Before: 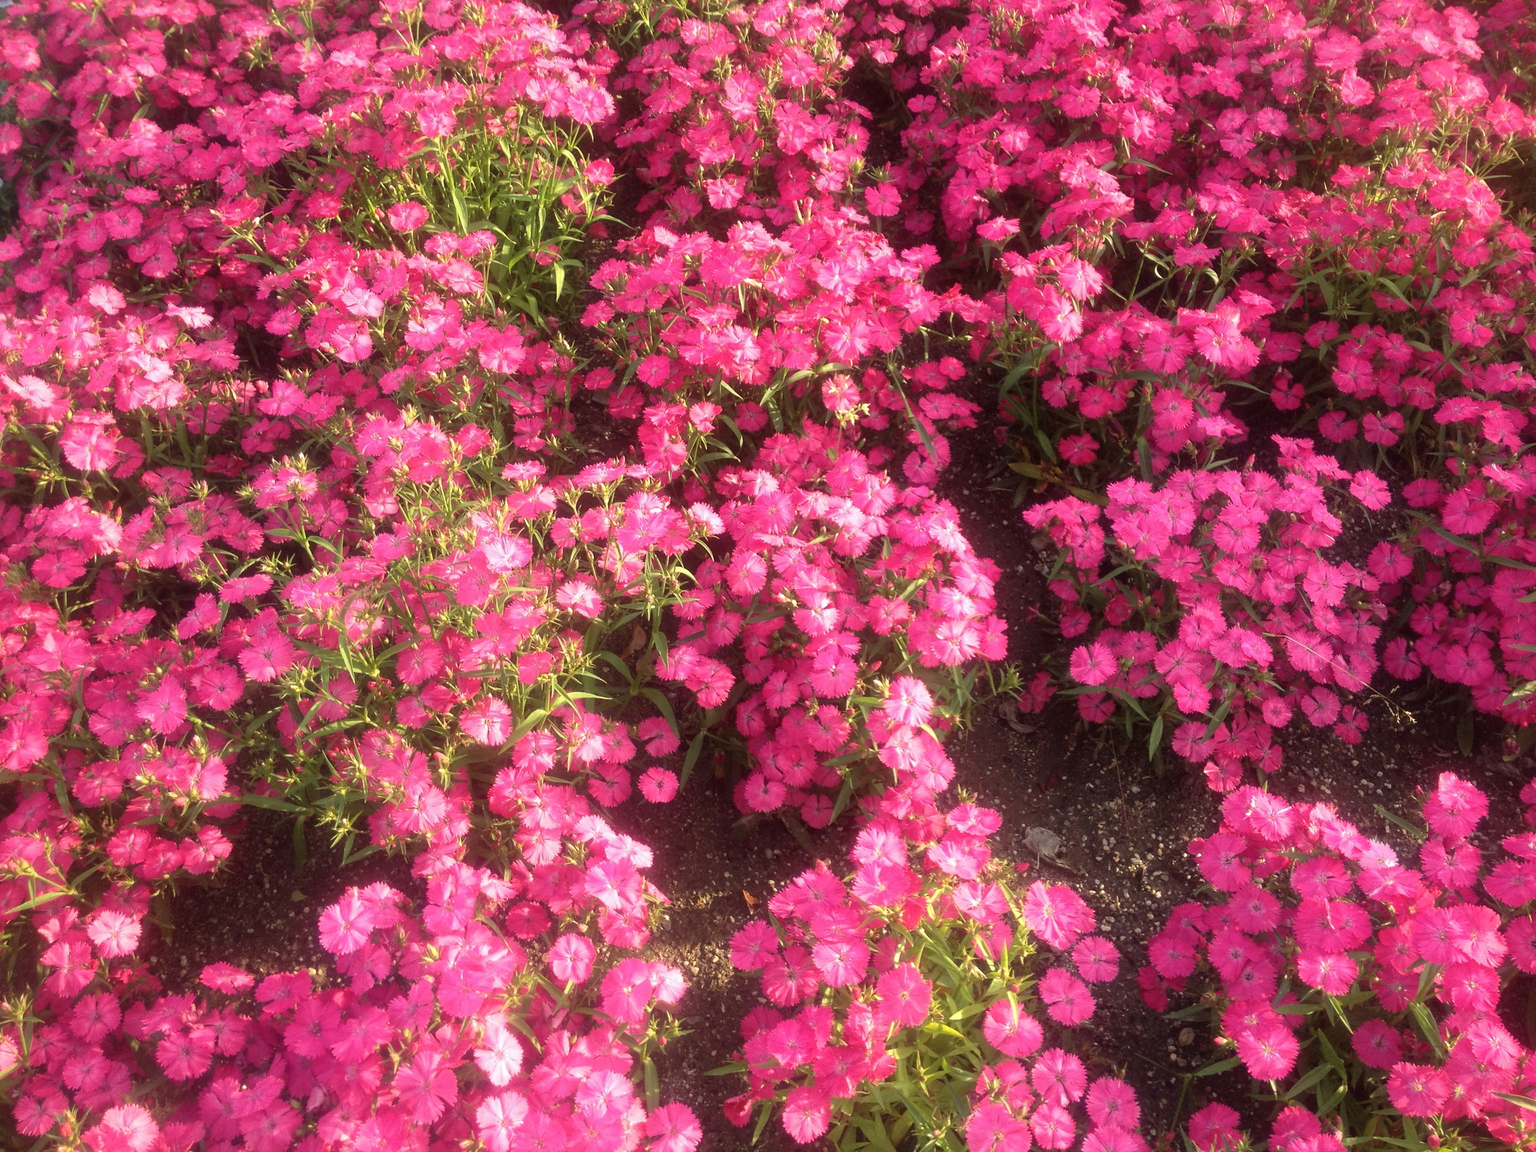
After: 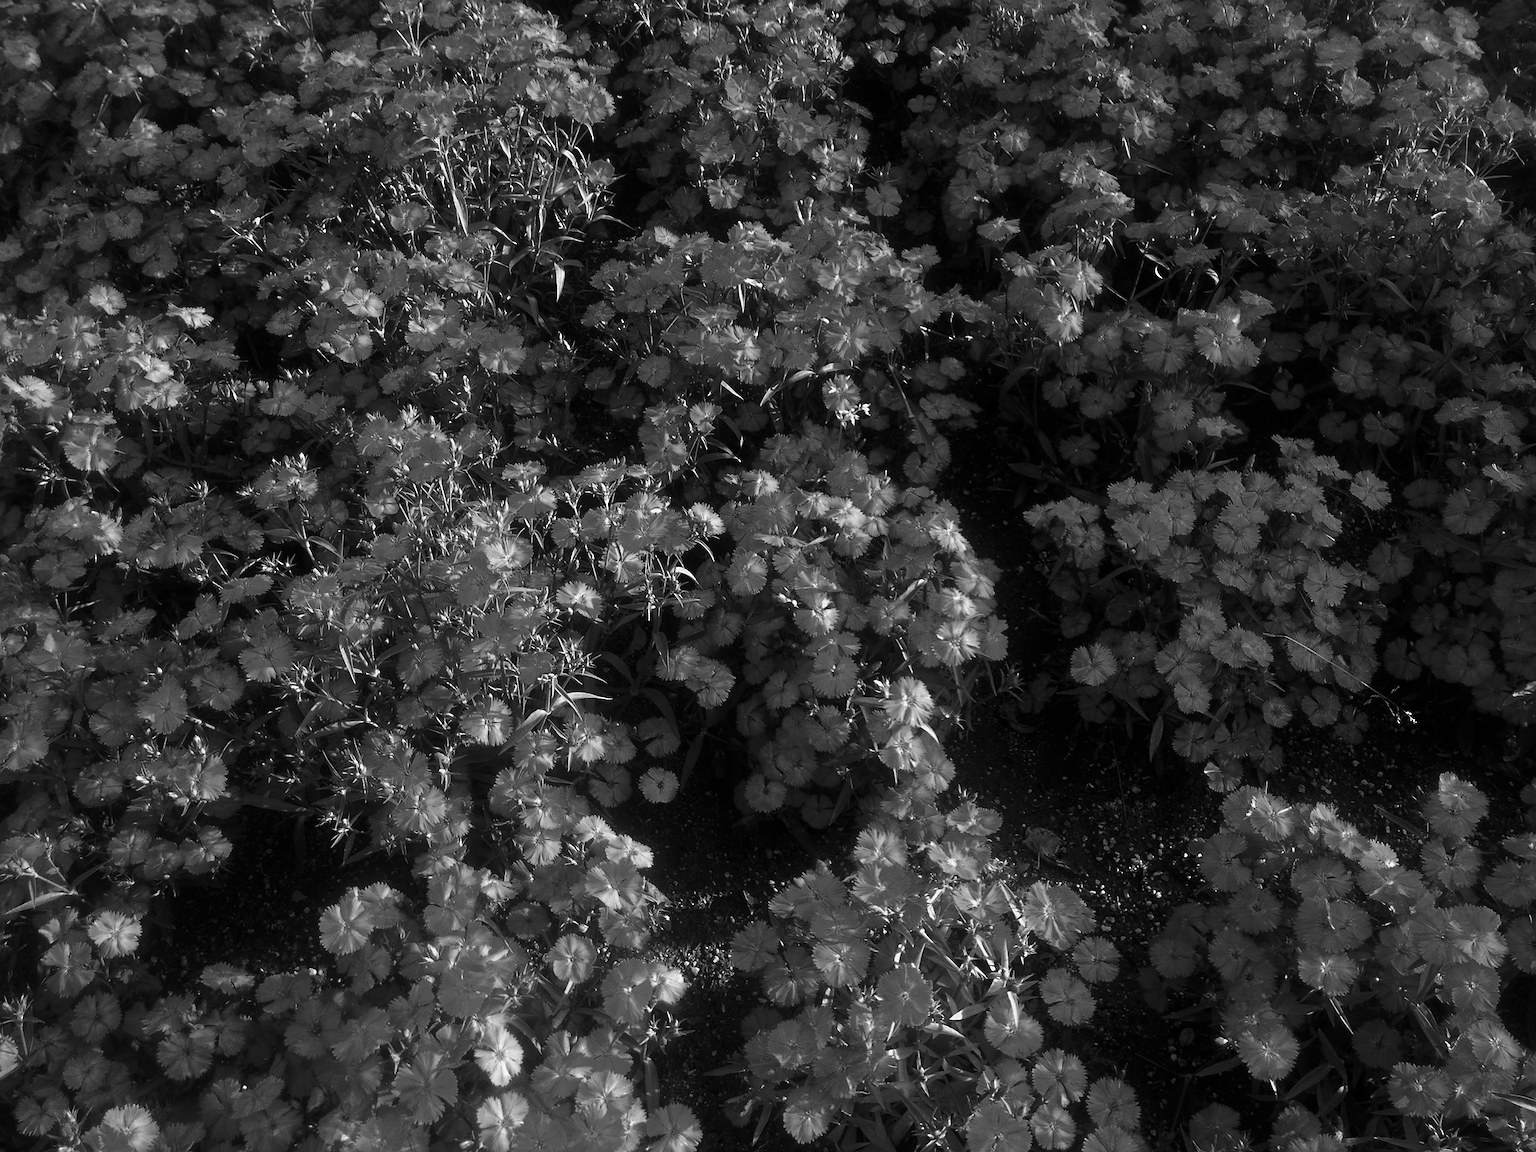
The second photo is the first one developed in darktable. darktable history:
contrast brightness saturation: contrast -0.03, brightness -0.59, saturation -1
sharpen: on, module defaults
